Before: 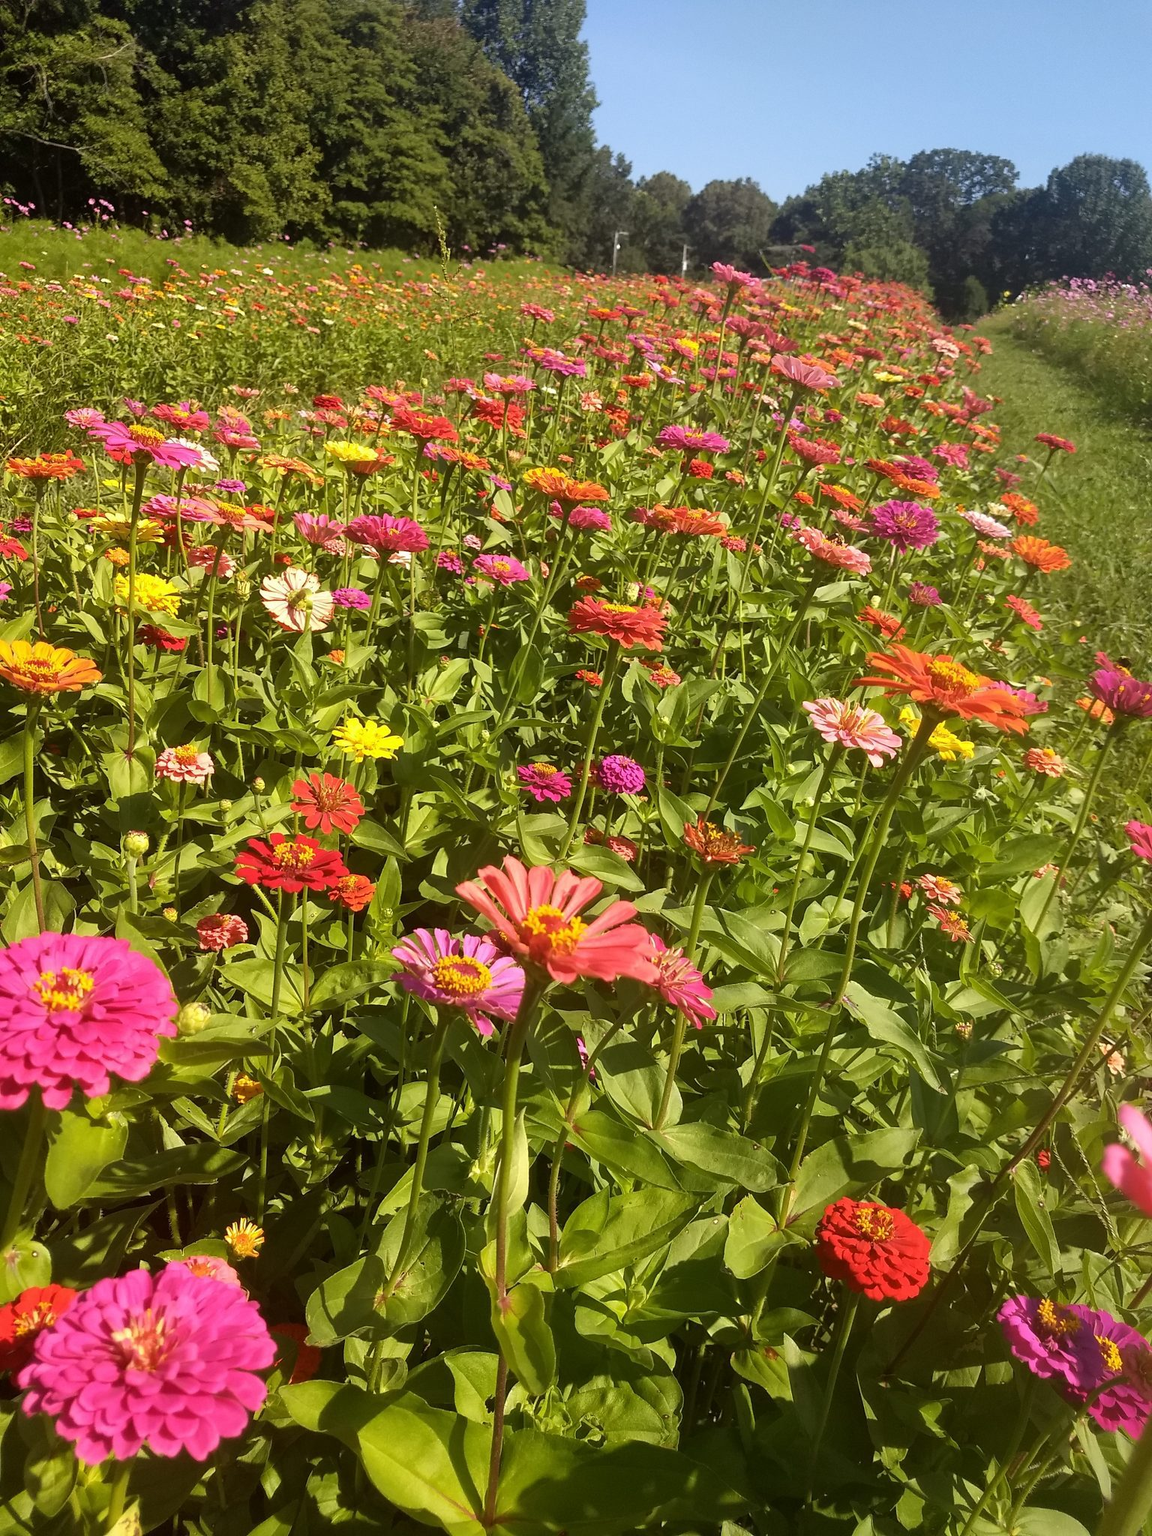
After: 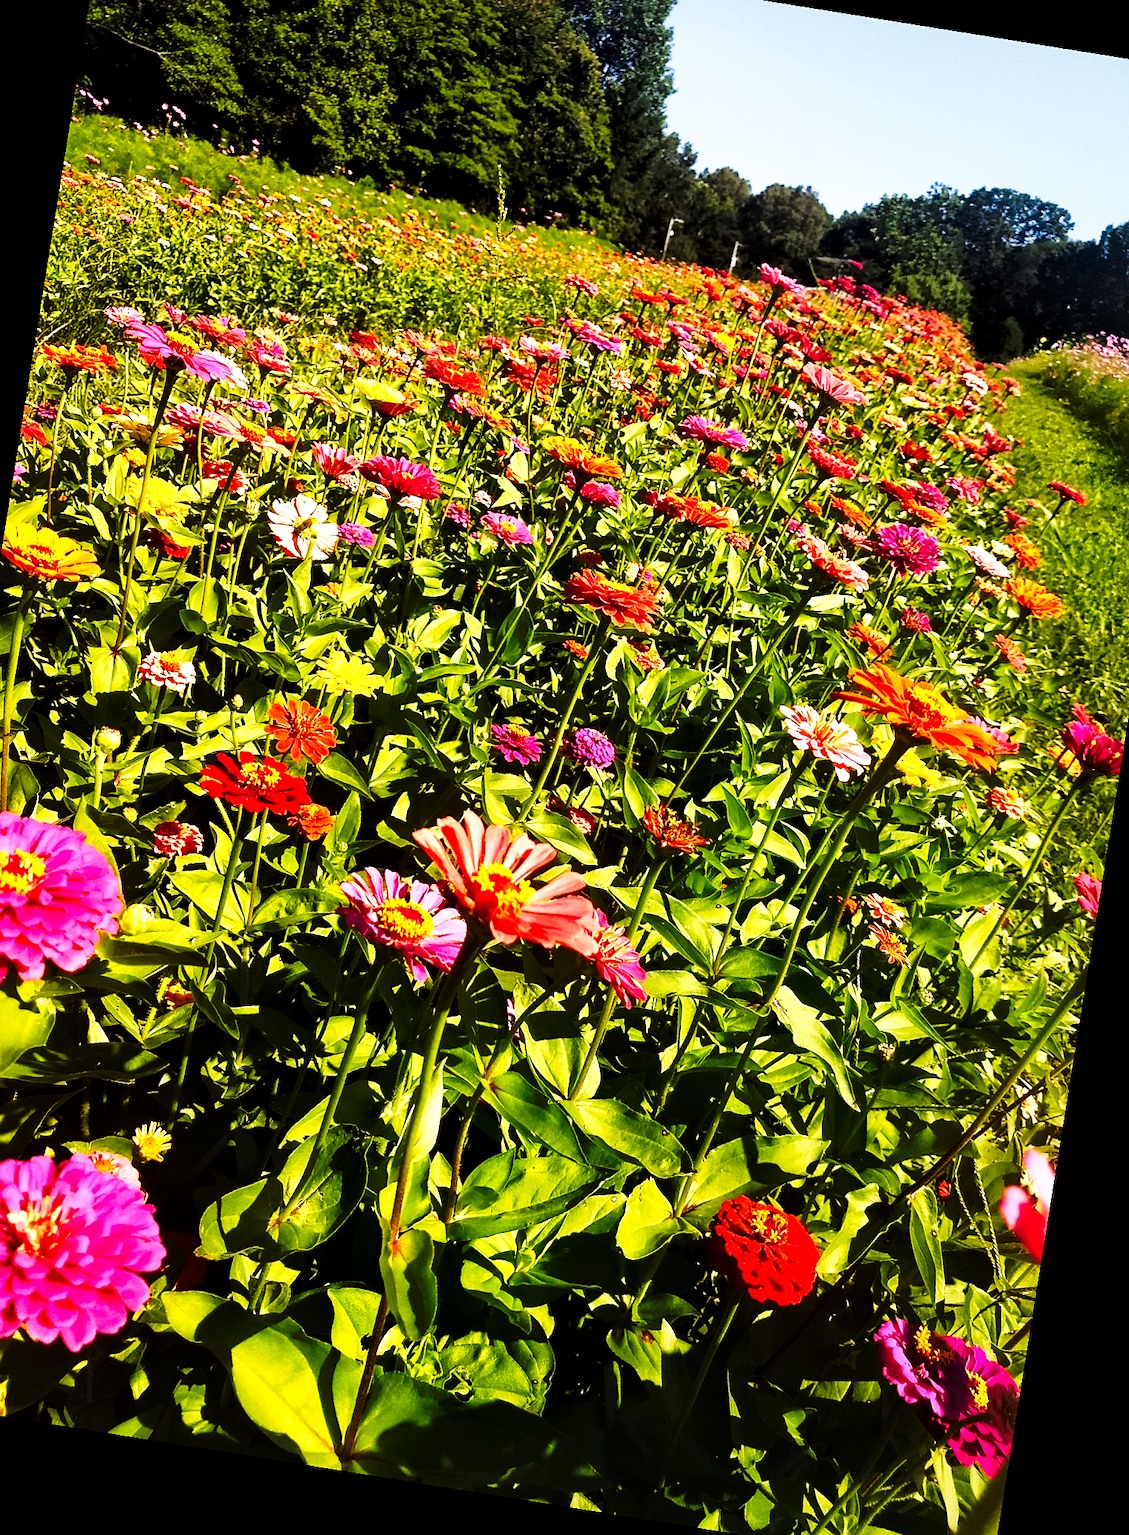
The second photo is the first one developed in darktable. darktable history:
crop: left 9.807%, top 6.259%, right 7.334%, bottom 2.177%
local contrast: mode bilateral grid, contrast 25, coarseness 60, detail 151%, midtone range 0.2
tone curve: curves: ch0 [(0, 0) (0.003, 0.004) (0.011, 0.006) (0.025, 0.008) (0.044, 0.012) (0.069, 0.017) (0.1, 0.021) (0.136, 0.029) (0.177, 0.043) (0.224, 0.062) (0.277, 0.108) (0.335, 0.166) (0.399, 0.301) (0.468, 0.467) (0.543, 0.64) (0.623, 0.803) (0.709, 0.908) (0.801, 0.969) (0.898, 0.988) (1, 1)], preserve colors none
contrast brightness saturation: saturation -0.05
sharpen: amount 0.2
rotate and perspective: rotation 9.12°, automatic cropping off
